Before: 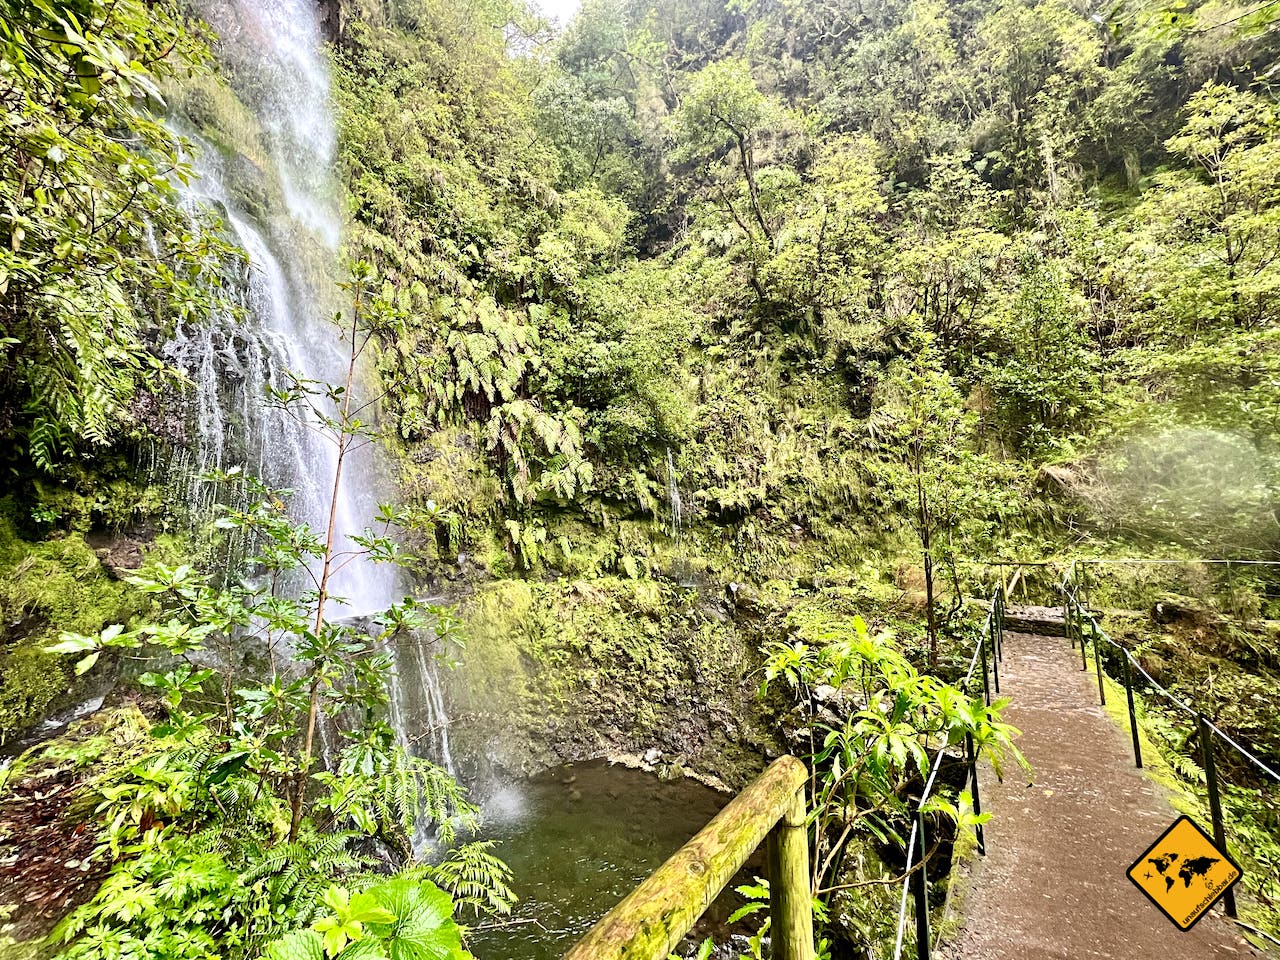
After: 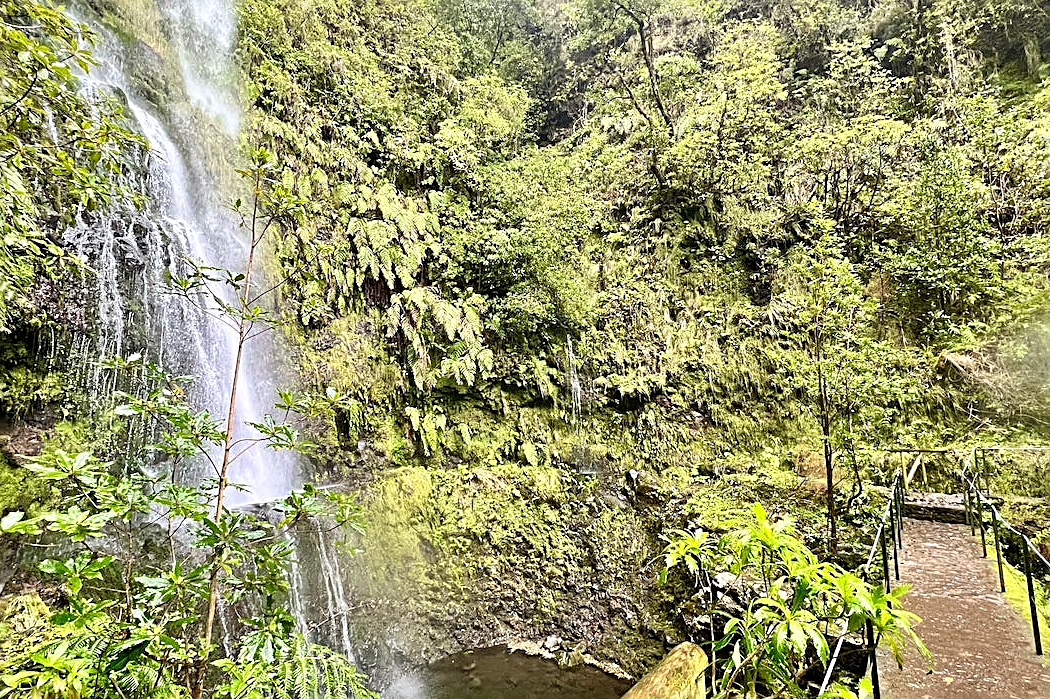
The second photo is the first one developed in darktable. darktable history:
sharpen: on, module defaults
crop: left 7.841%, top 11.771%, right 10.084%, bottom 15.406%
